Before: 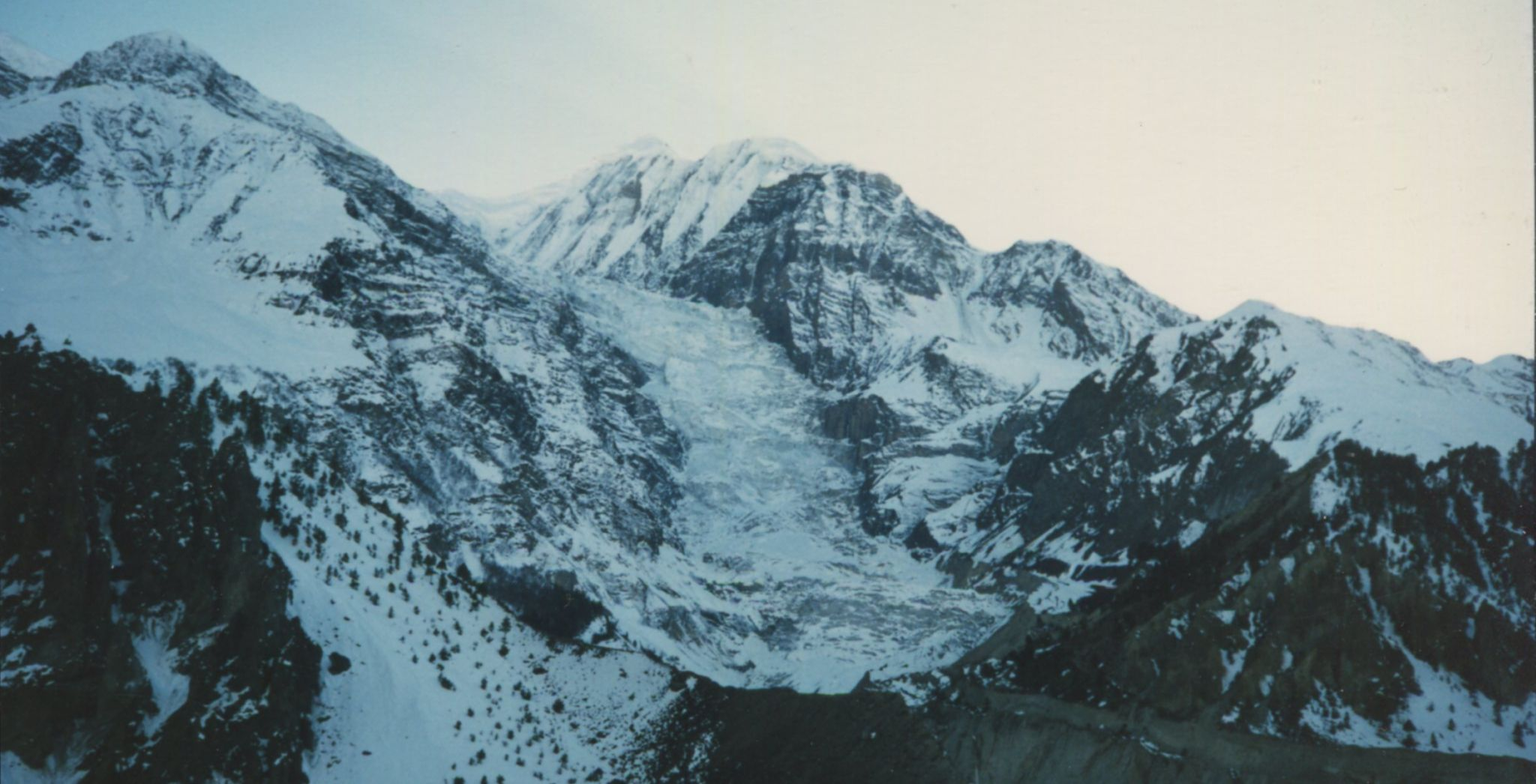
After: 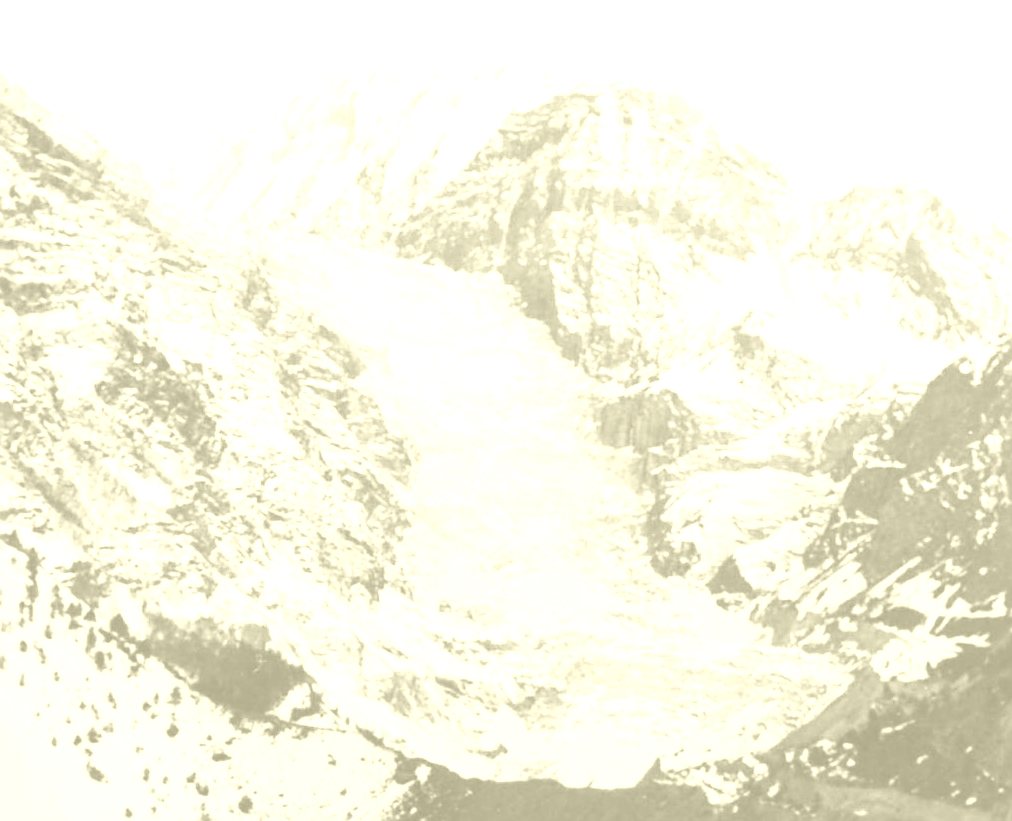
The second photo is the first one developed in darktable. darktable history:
tone equalizer: -8 EV -0.417 EV, -7 EV -0.389 EV, -6 EV -0.333 EV, -5 EV -0.222 EV, -3 EV 0.222 EV, -2 EV 0.333 EV, -1 EV 0.389 EV, +0 EV 0.417 EV, edges refinement/feathering 500, mask exposure compensation -1.57 EV, preserve details no
exposure: black level correction 0, exposure 1.2 EV, compensate exposure bias true, compensate highlight preservation false
crop and rotate: angle 0.02°, left 24.353%, top 13.219%, right 26.156%, bottom 8.224%
color balance rgb: perceptual saturation grading › global saturation 25%, perceptual saturation grading › highlights -50%, perceptual saturation grading › shadows 30%, perceptual brilliance grading › global brilliance 12%, global vibrance 20%
contrast brightness saturation: contrast 0.24, brightness 0.26, saturation 0.39
color calibration: x 0.342, y 0.355, temperature 5146 K
sharpen: on, module defaults
colorize: hue 43.2°, saturation 40%, version 1
